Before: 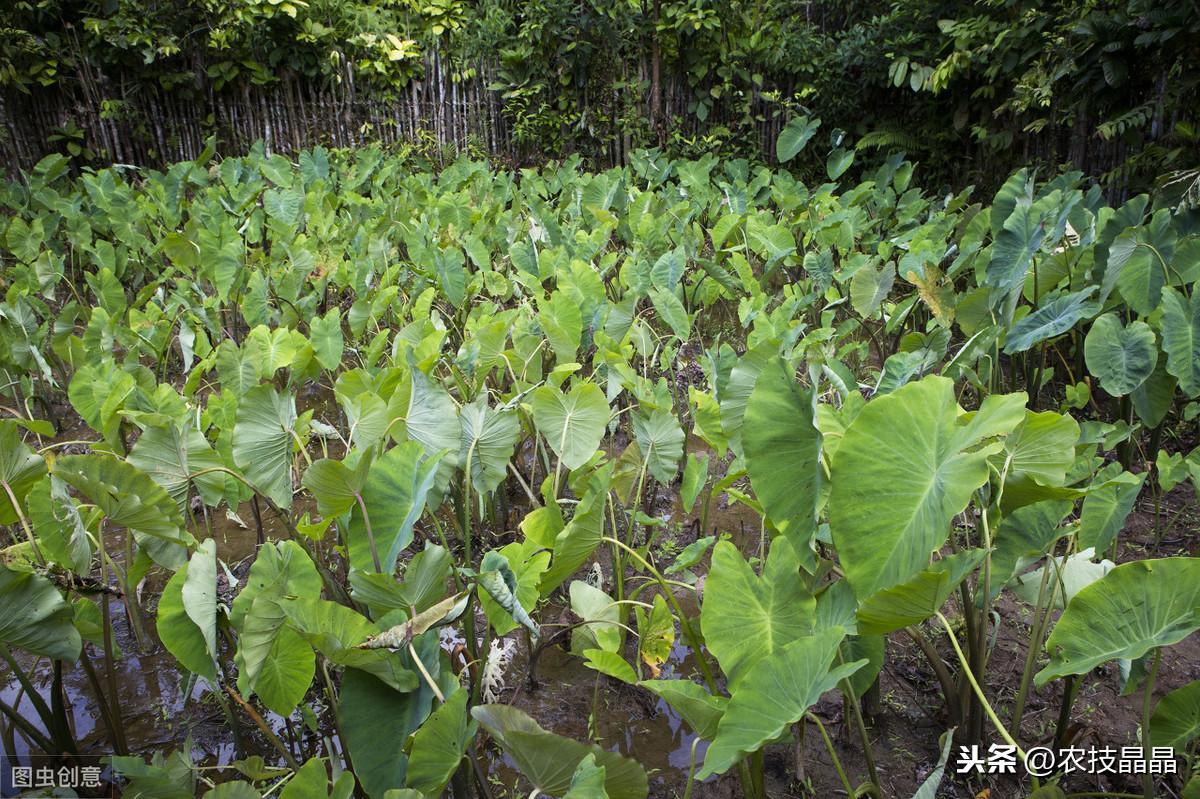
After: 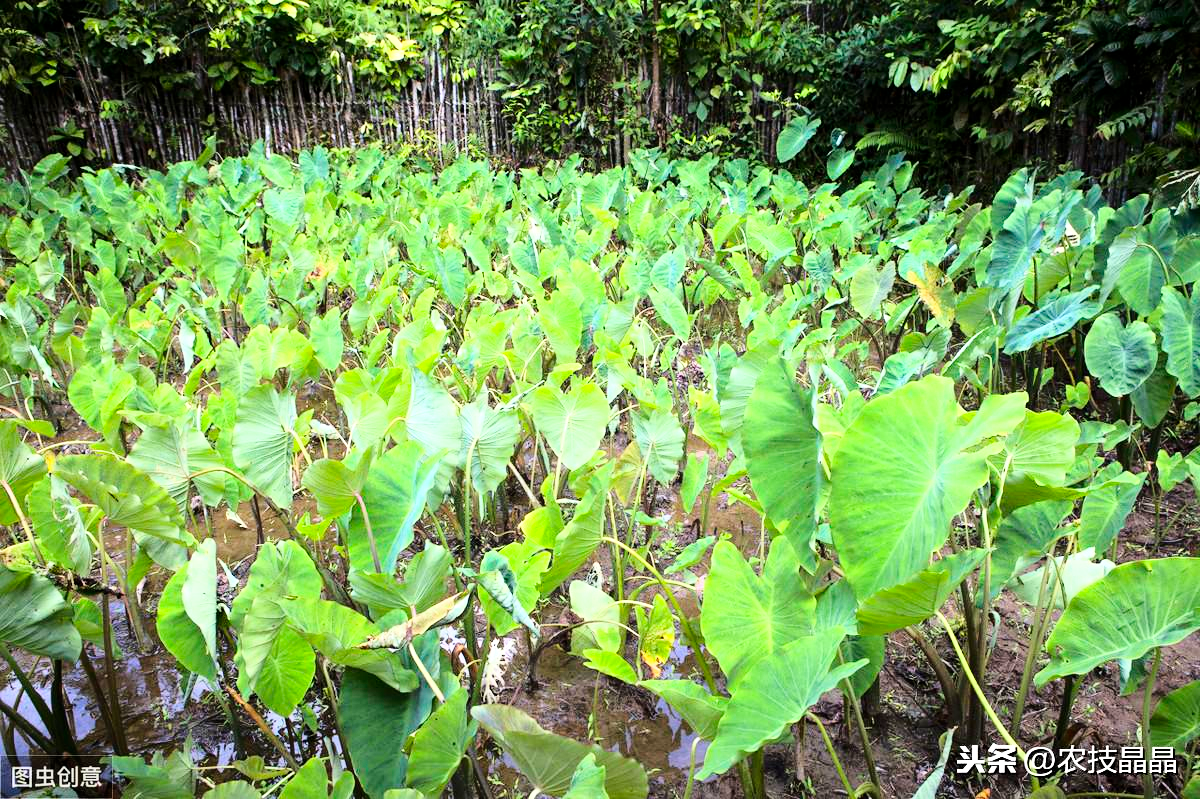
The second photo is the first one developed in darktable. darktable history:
base curve: curves: ch0 [(0, 0) (0.028, 0.03) (0.121, 0.232) (0.46, 0.748) (0.859, 0.968) (1, 1)]
exposure: exposure 0.601 EV, compensate highlight preservation false
